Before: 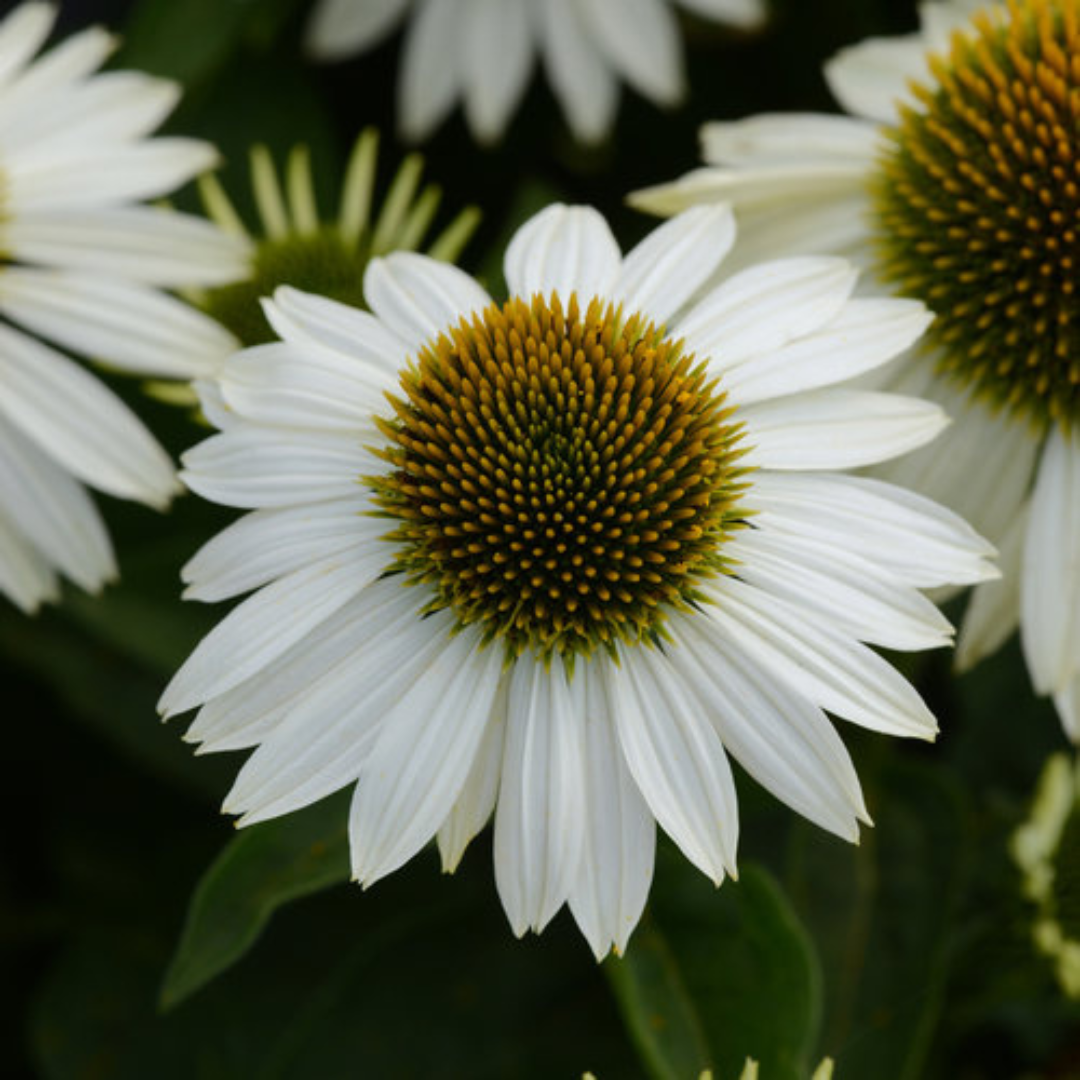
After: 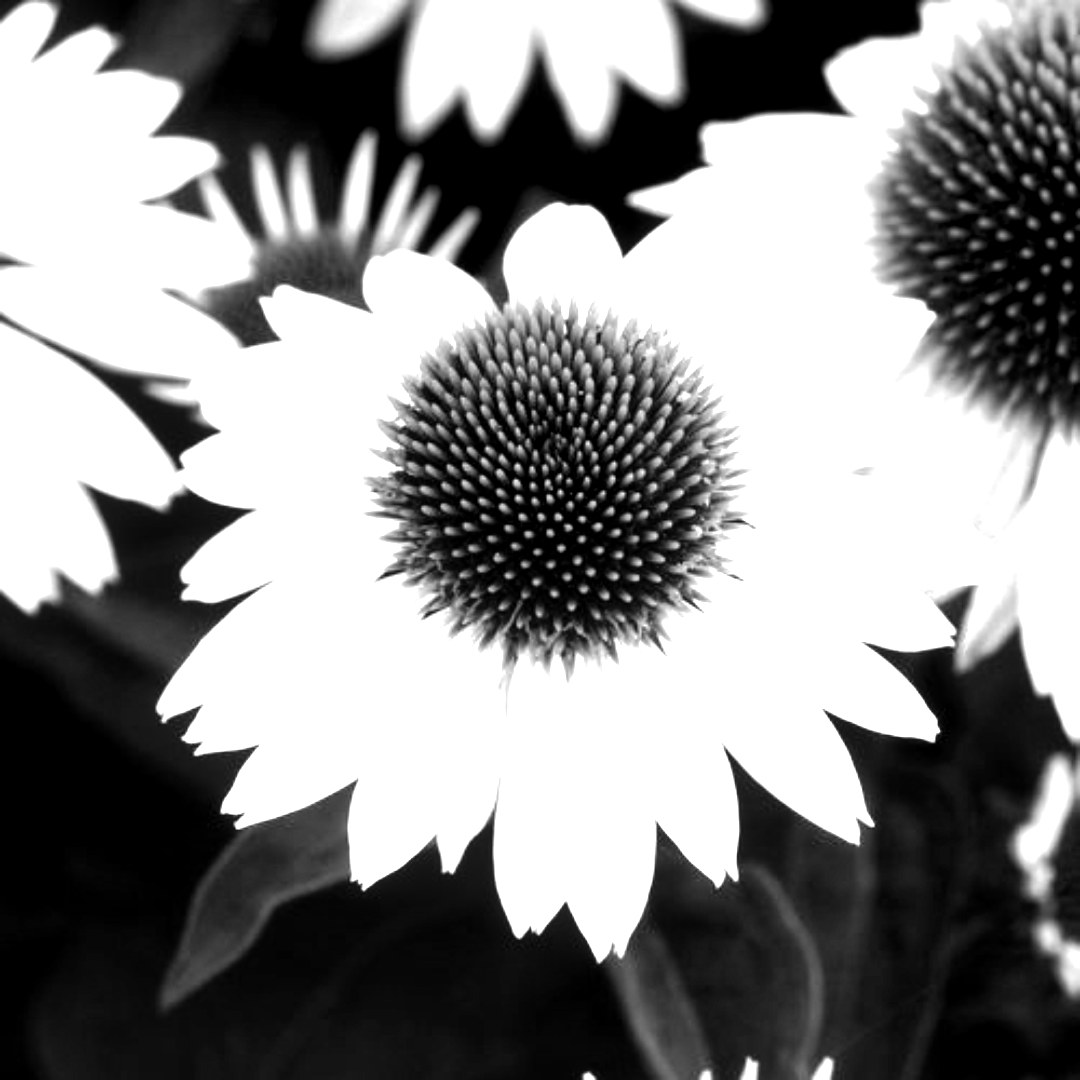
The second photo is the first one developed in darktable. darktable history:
shadows and highlights: shadows 25.15, white point adjustment -3.17, highlights -29.85
color calibration: output gray [0.246, 0.254, 0.501, 0], illuminant as shot in camera, x 0.37, y 0.382, temperature 4317.82 K
local contrast: highlights 186%, shadows 120%, detail 139%, midtone range 0.259
tone curve: curves: ch0 [(0, 0) (0.003, 0.023) (0.011, 0.024) (0.025, 0.028) (0.044, 0.035) (0.069, 0.043) (0.1, 0.052) (0.136, 0.063) (0.177, 0.094) (0.224, 0.145) (0.277, 0.209) (0.335, 0.281) (0.399, 0.364) (0.468, 0.453) (0.543, 0.553) (0.623, 0.66) (0.709, 0.767) (0.801, 0.88) (0.898, 0.968) (1, 1)], preserve colors none
exposure: black level correction 0, exposure 1.516 EV, compensate highlight preservation false
